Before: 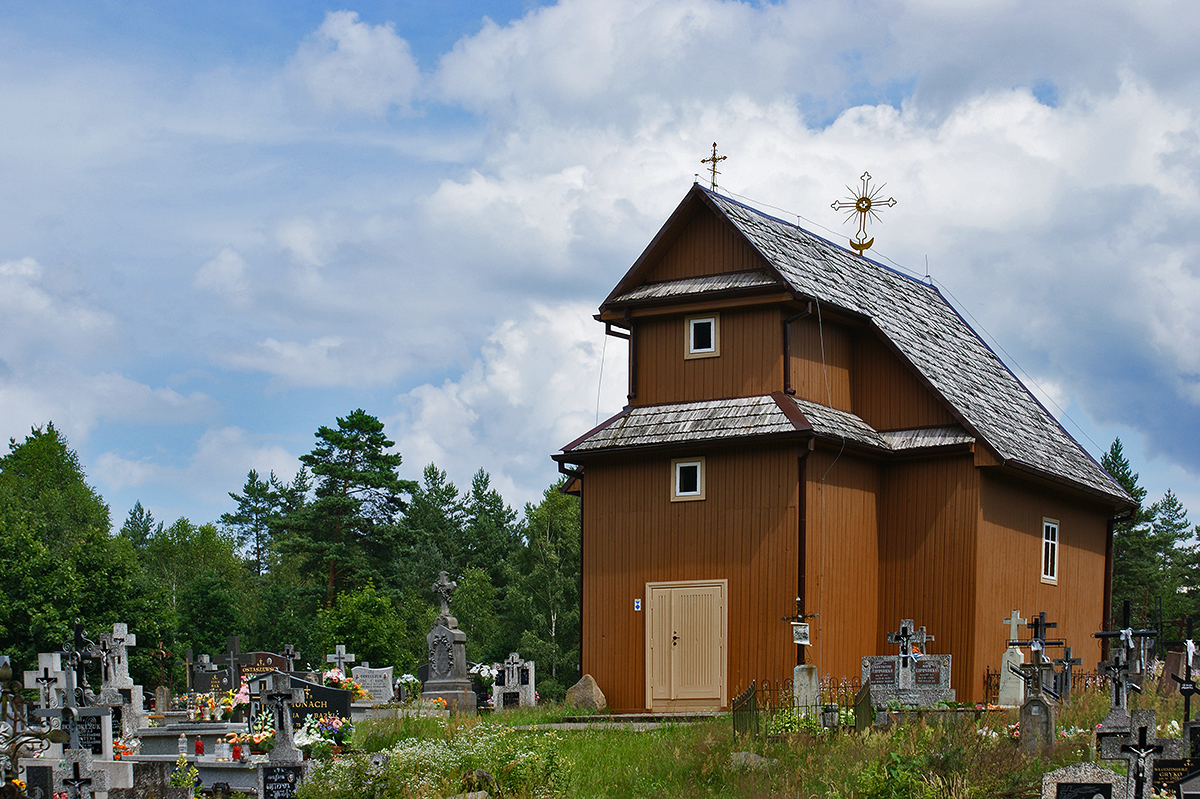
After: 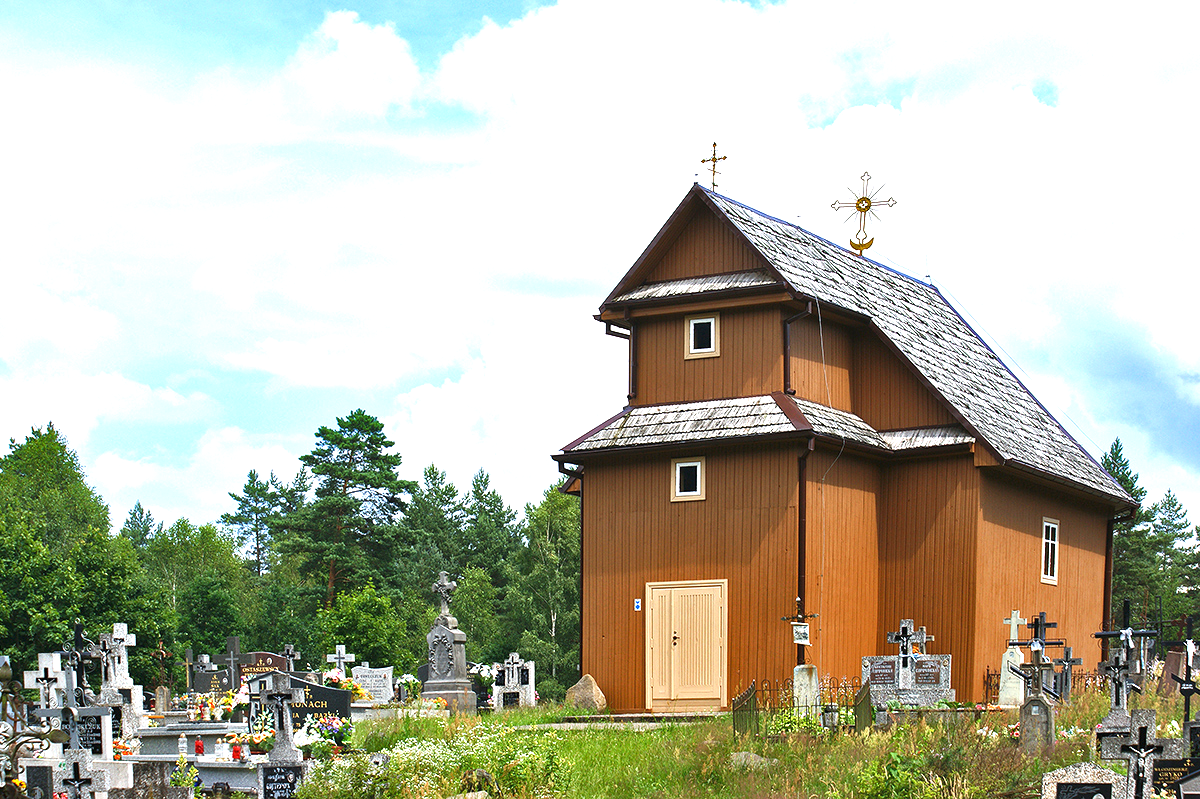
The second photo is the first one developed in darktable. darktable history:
exposure: black level correction 0, exposure 1.46 EV, compensate exposure bias true, compensate highlight preservation false
